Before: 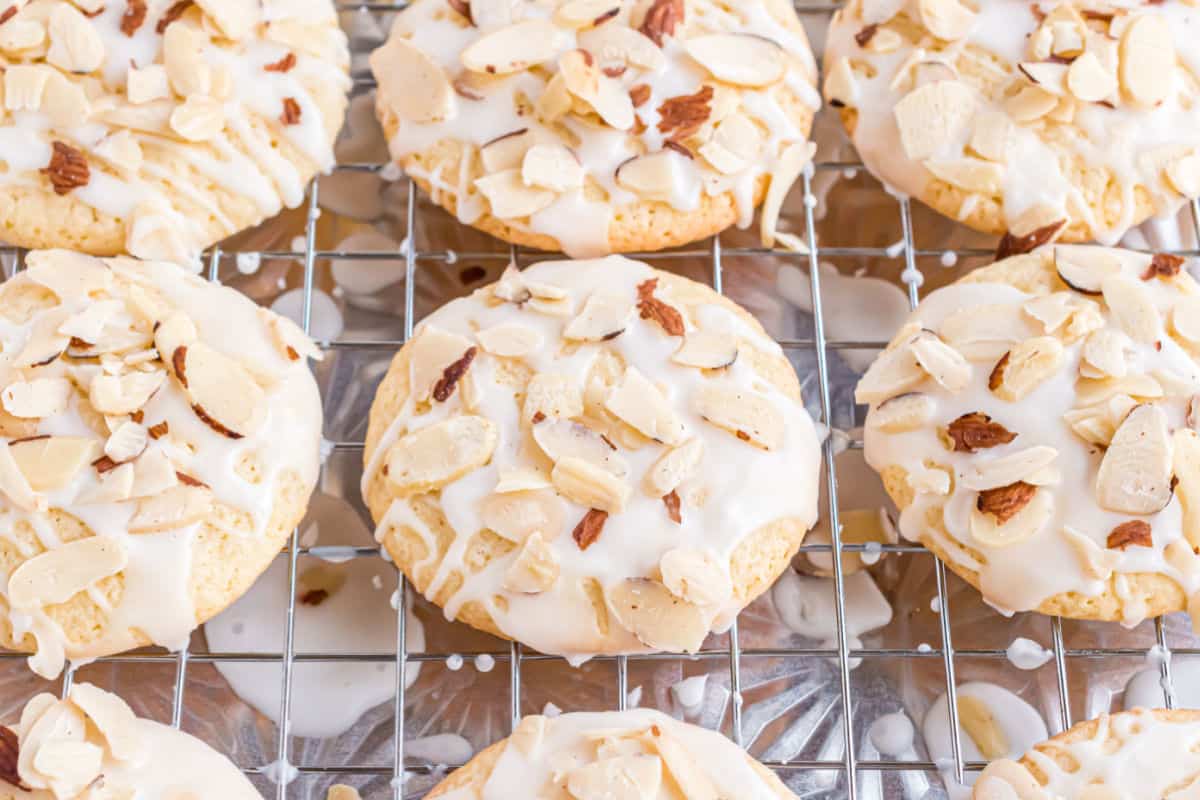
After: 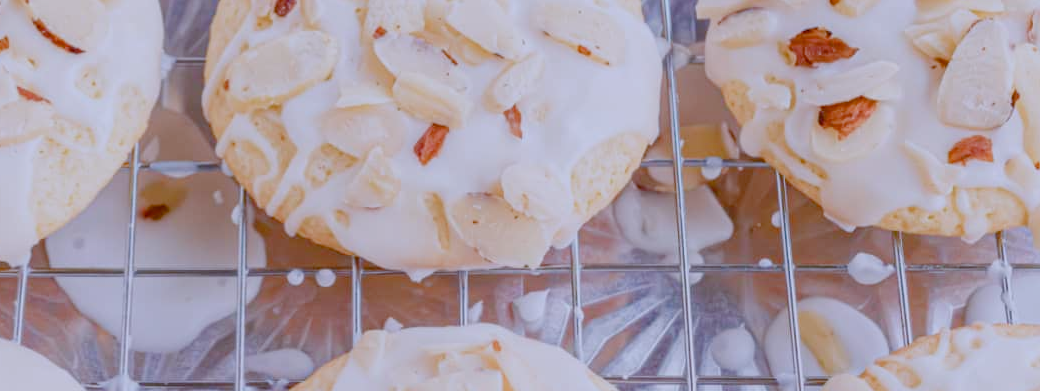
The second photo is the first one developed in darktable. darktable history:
color calibration: illuminant custom, x 0.373, y 0.388, temperature 4269.97 K
crop and rotate: left 13.306%, top 48.129%, bottom 2.928%
color balance rgb: shadows lift › chroma 1%, shadows lift › hue 113°, highlights gain › chroma 0.2%, highlights gain › hue 333°, perceptual saturation grading › global saturation 20%, perceptual saturation grading › highlights -50%, perceptual saturation grading › shadows 25%, contrast -30%
